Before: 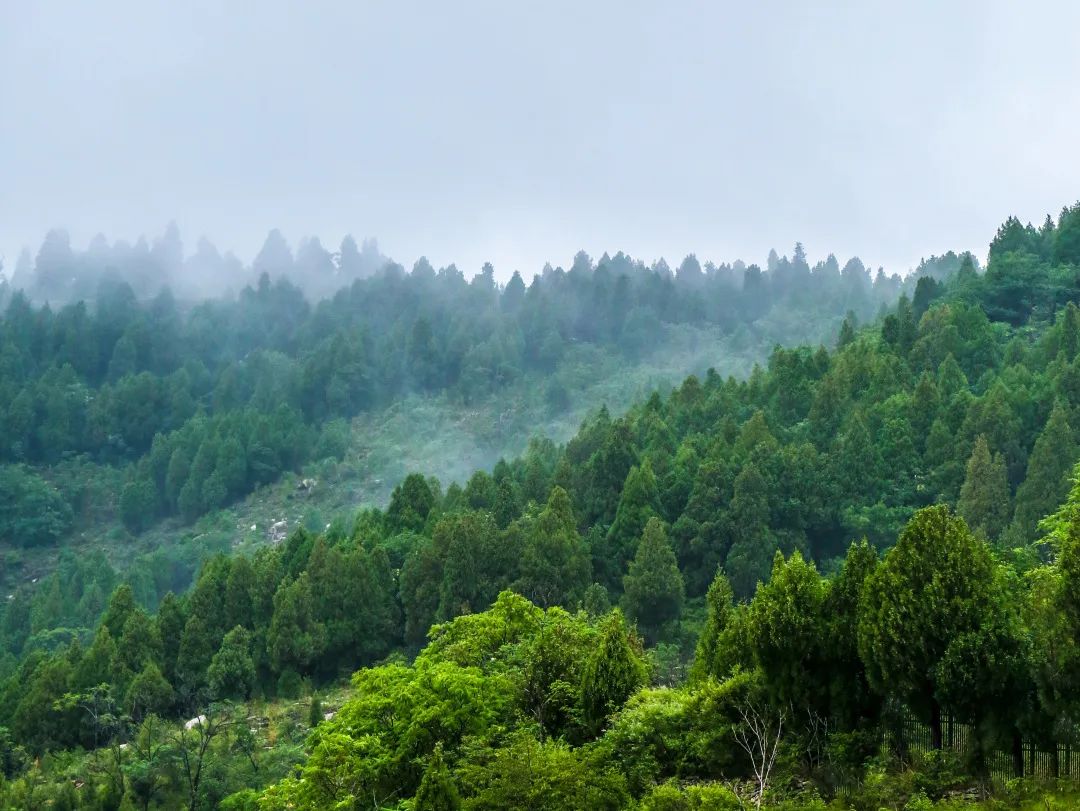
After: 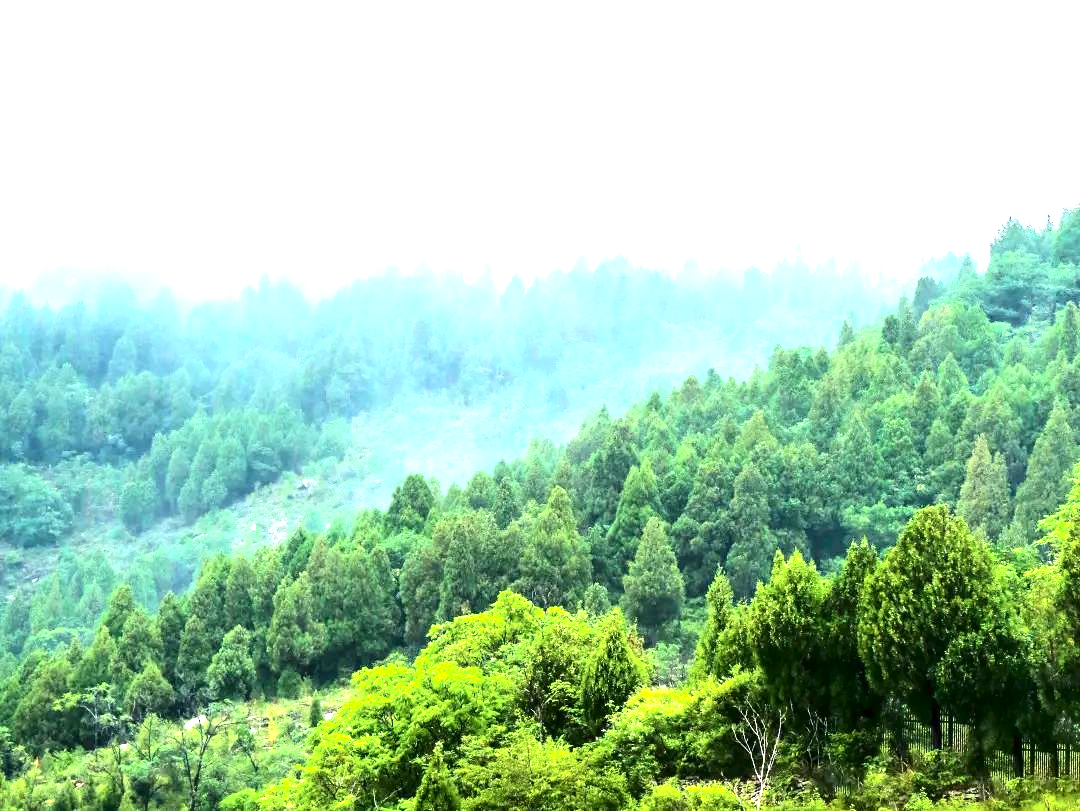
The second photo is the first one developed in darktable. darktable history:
contrast brightness saturation: contrast 0.27
exposure: exposure 2.001 EV, compensate exposure bias true, compensate highlight preservation false
